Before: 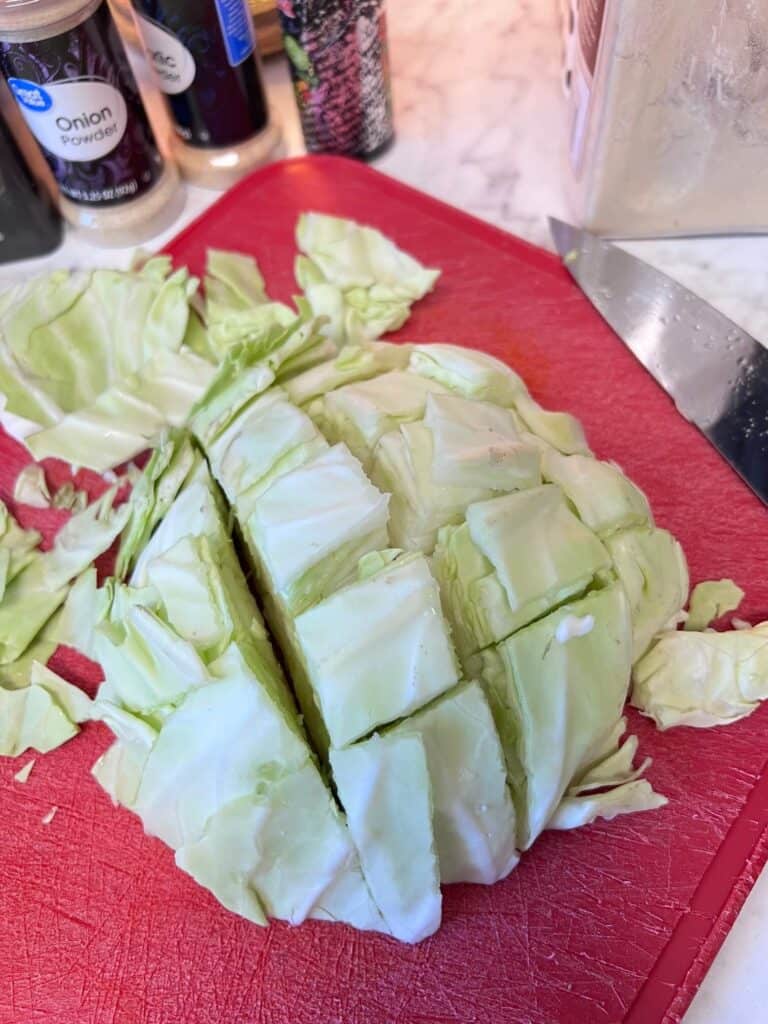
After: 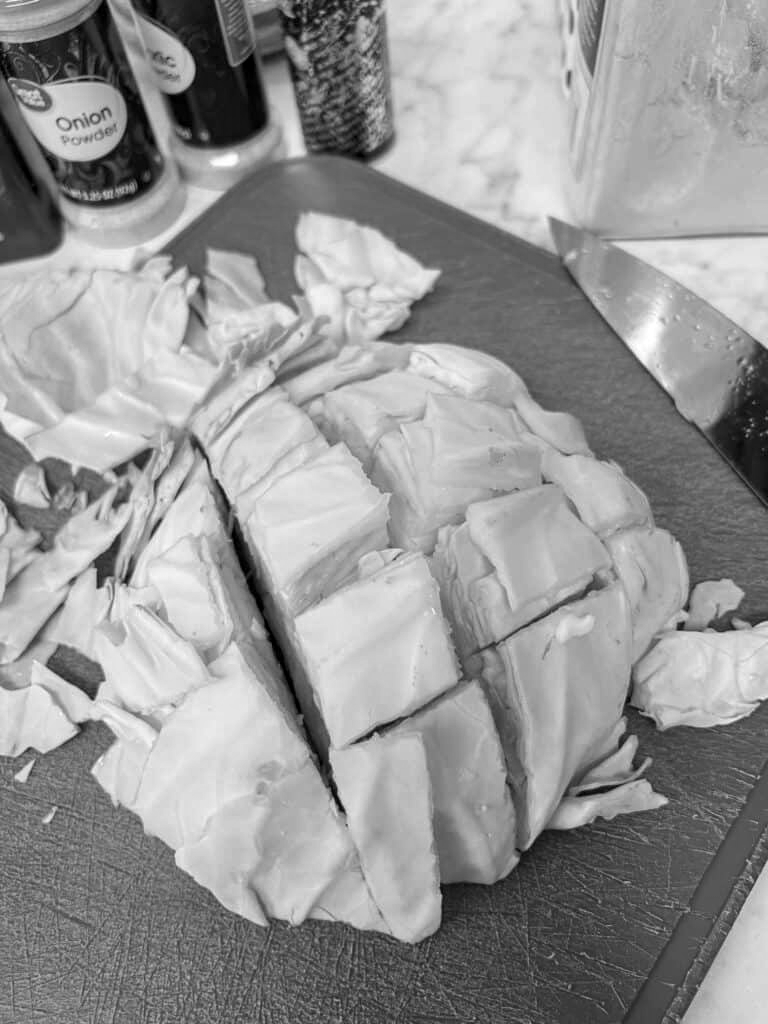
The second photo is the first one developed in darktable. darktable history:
monochrome: on, module defaults
local contrast: on, module defaults
